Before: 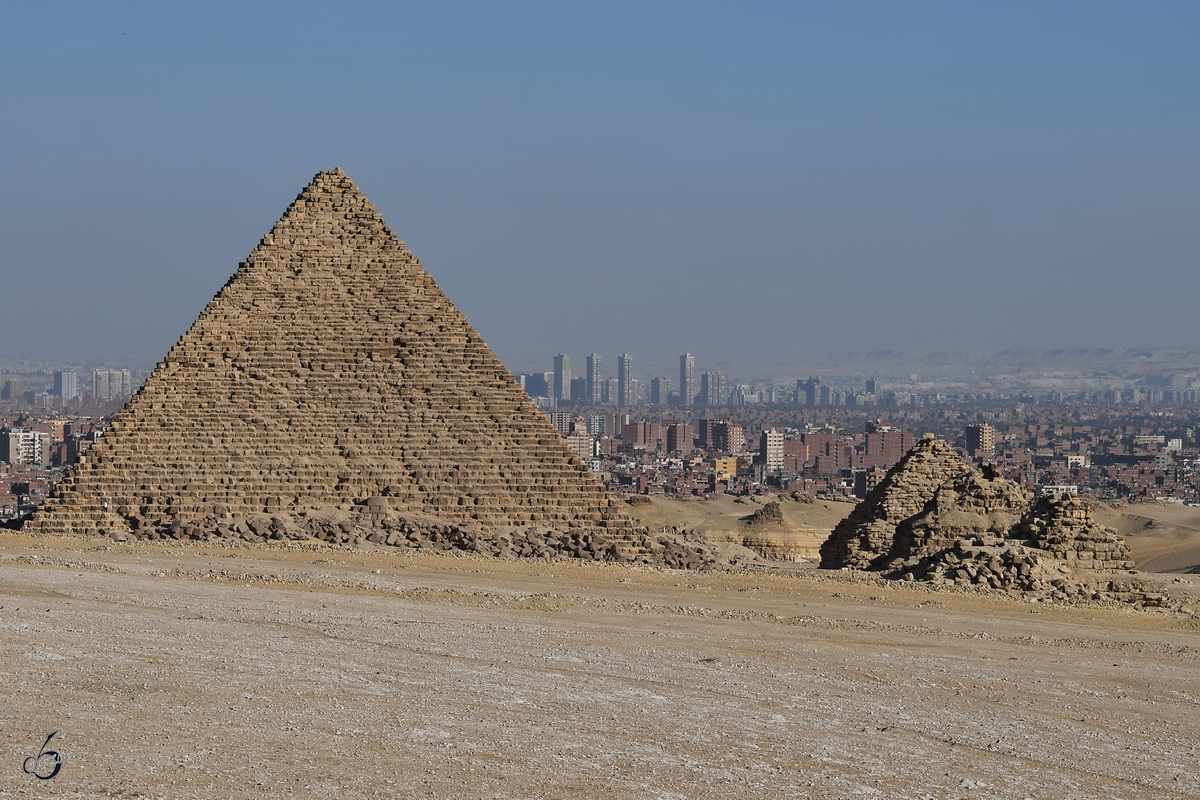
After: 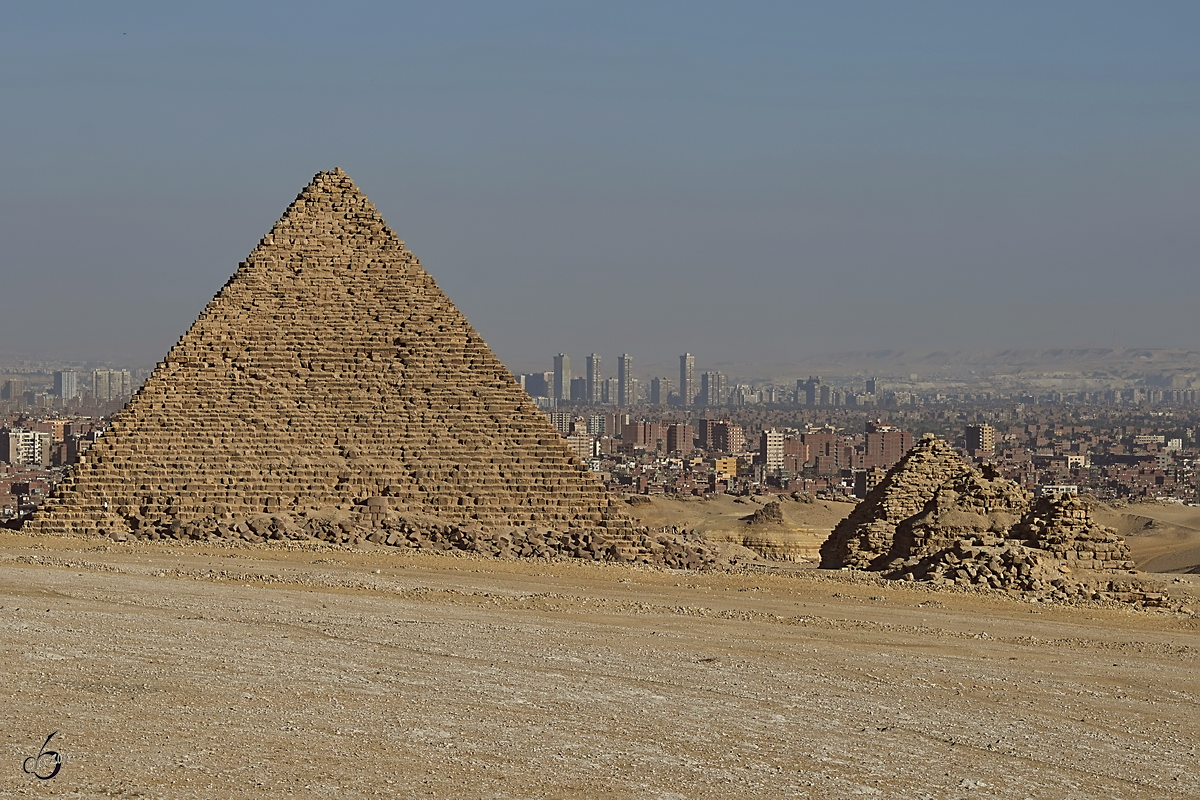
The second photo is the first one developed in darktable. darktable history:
color balance: lift [1.005, 1.002, 0.998, 0.998], gamma [1, 1.021, 1.02, 0.979], gain [0.923, 1.066, 1.056, 0.934]
sharpen: on, module defaults
